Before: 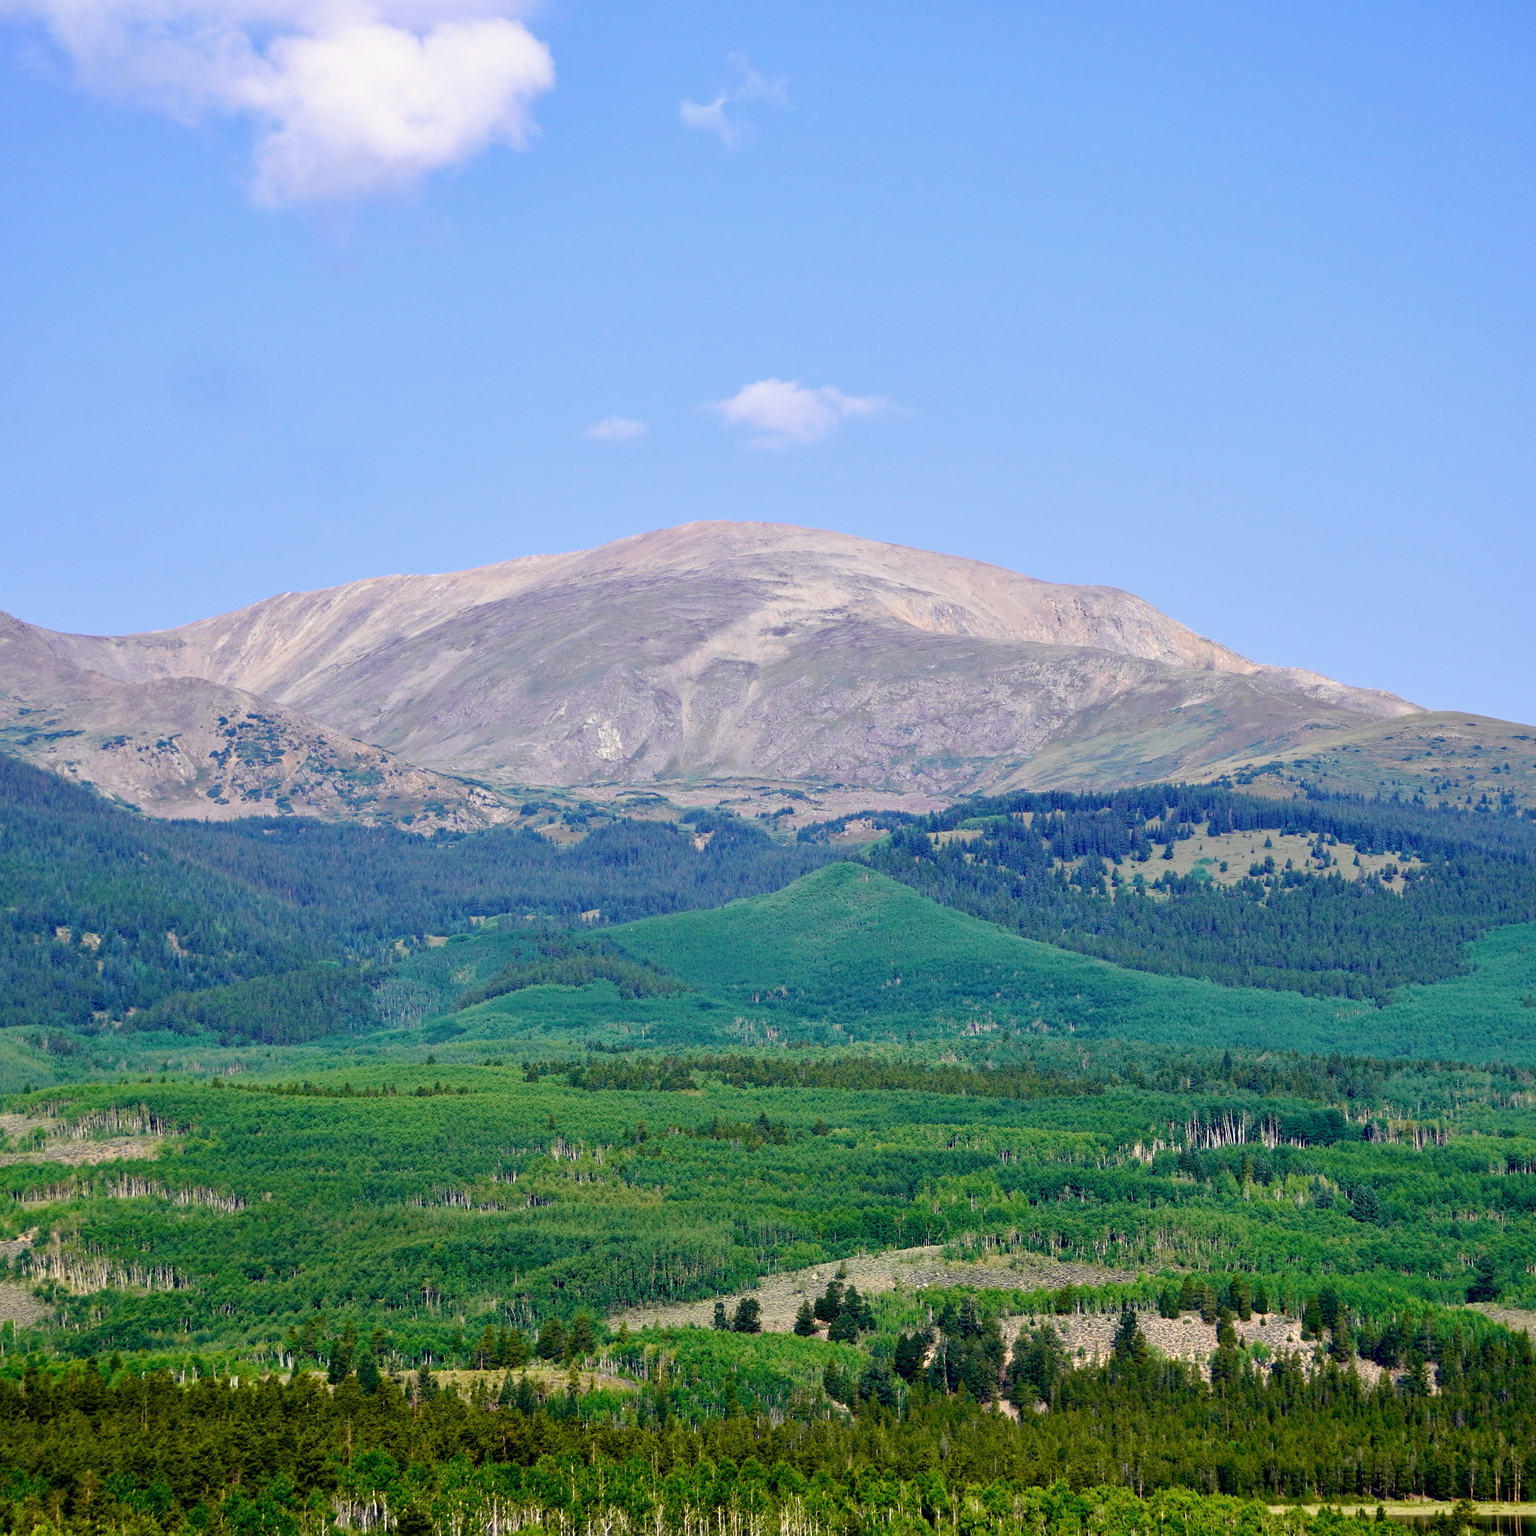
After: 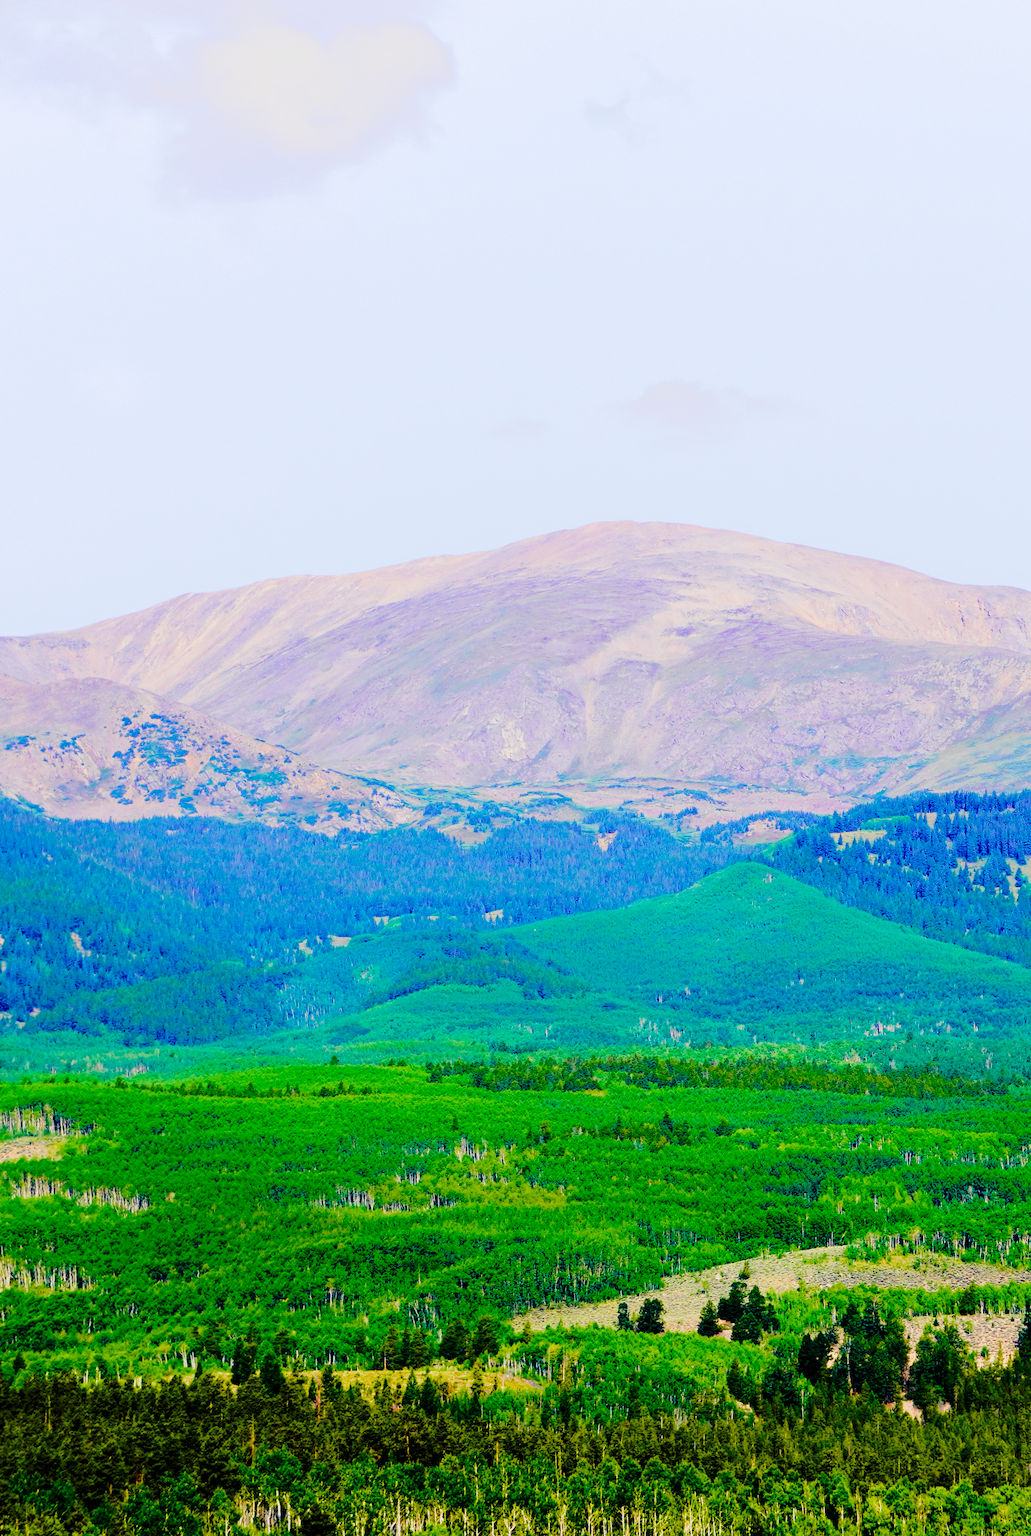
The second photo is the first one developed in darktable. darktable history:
exposure: compensate highlight preservation false
crop and rotate: left 6.306%, right 26.508%
tone equalizer: -8 EV -0.725 EV, -7 EV -0.689 EV, -6 EV -0.609 EV, -5 EV -0.415 EV, -3 EV 0.381 EV, -2 EV 0.6 EV, -1 EV 0.684 EV, +0 EV 0.78 EV, mask exposure compensation -0.489 EV
color balance rgb: linear chroma grading › global chroma 41.506%, perceptual saturation grading › global saturation 25.59%, global vibrance 20%
color correction: highlights b* 0.041, saturation 1.1
filmic rgb: black relative exposure -7.65 EV, white relative exposure 4.56 EV, threshold 5.98 EV, hardness 3.61, contrast 0.998, color science v5 (2021), contrast in shadows safe, contrast in highlights safe, enable highlight reconstruction true
tone curve: curves: ch0 [(0, 0) (0.081, 0.044) (0.185, 0.13) (0.283, 0.238) (0.416, 0.449) (0.495, 0.524) (0.686, 0.743) (0.826, 0.865) (0.978, 0.988)]; ch1 [(0, 0) (0.147, 0.166) (0.321, 0.362) (0.371, 0.402) (0.423, 0.442) (0.479, 0.472) (0.505, 0.497) (0.521, 0.506) (0.551, 0.537) (0.586, 0.574) (0.625, 0.618) (0.68, 0.681) (1, 1)]; ch2 [(0, 0) (0.346, 0.362) (0.404, 0.427) (0.502, 0.495) (0.531, 0.513) (0.547, 0.533) (0.582, 0.596) (0.629, 0.631) (0.717, 0.678) (1, 1)], preserve colors none
